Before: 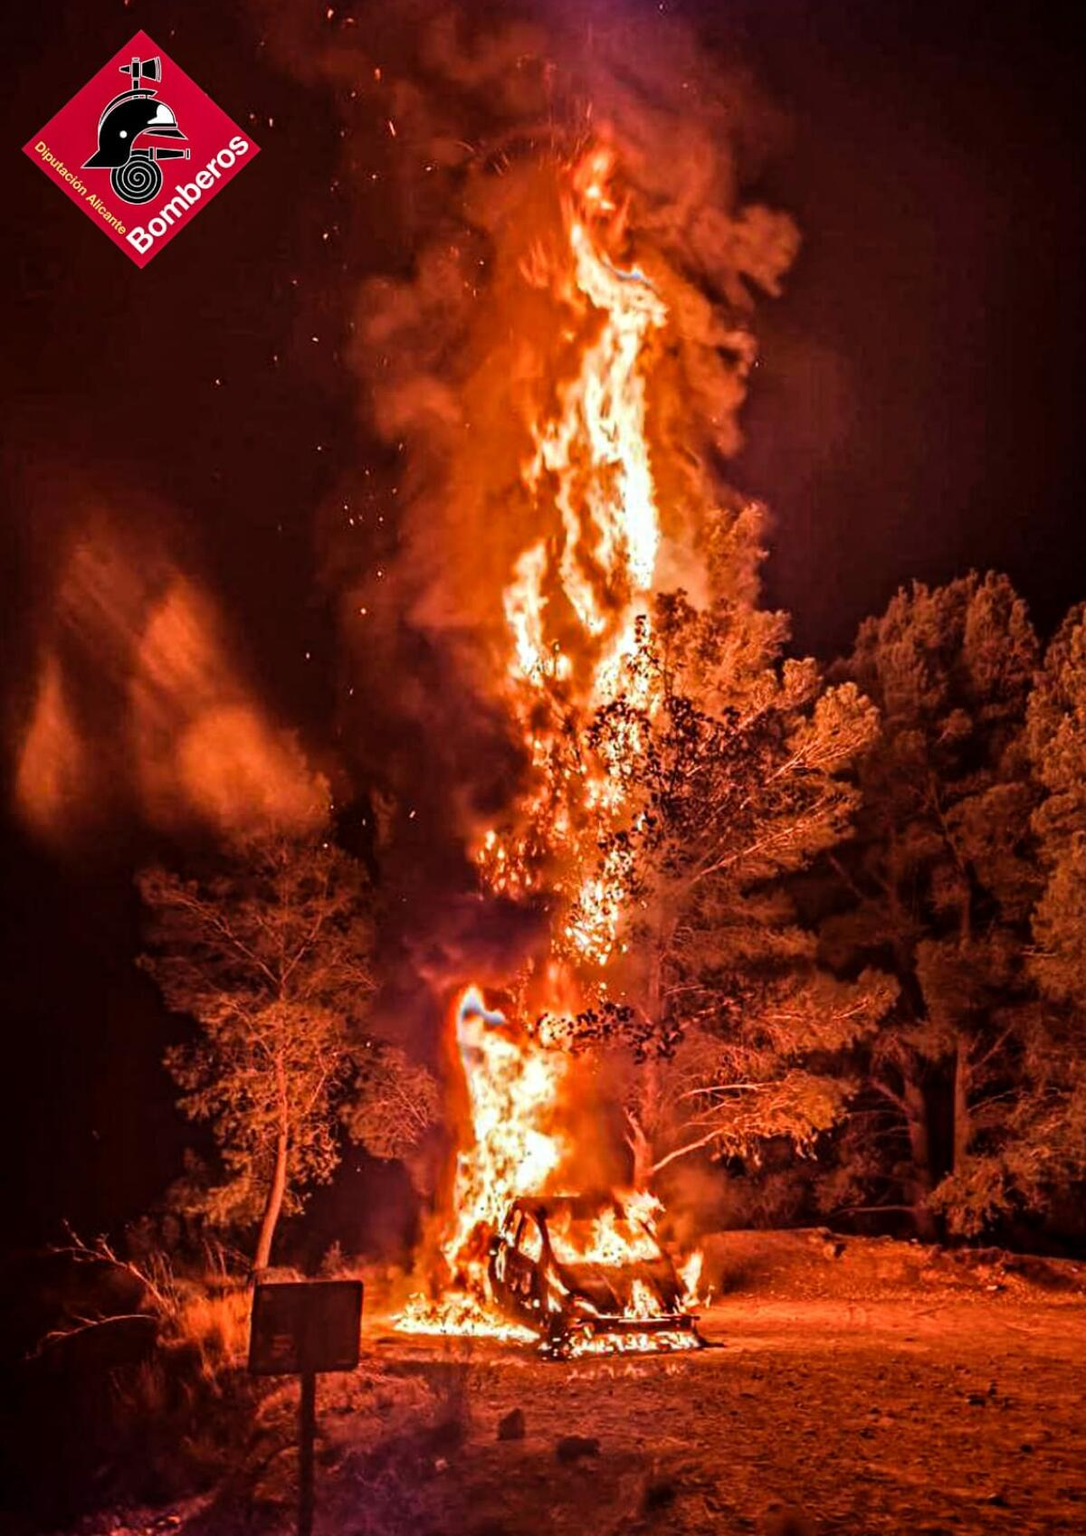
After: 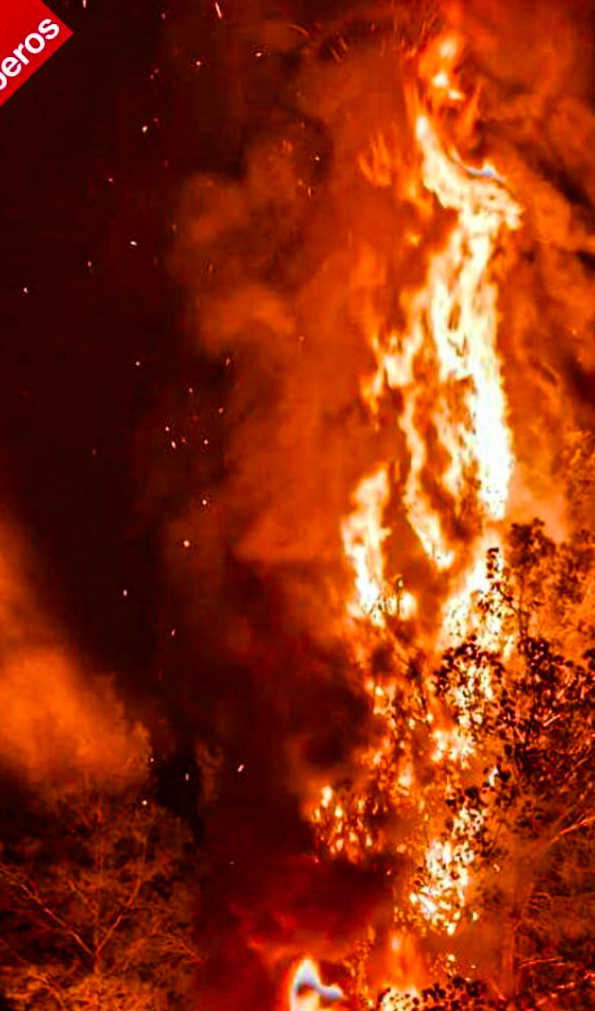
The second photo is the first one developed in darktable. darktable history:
crop: left 17.948%, top 7.793%, right 32.448%, bottom 32.63%
exposure: compensate highlight preservation false
color balance rgb: linear chroma grading › global chroma 20.433%, perceptual saturation grading › global saturation 0.358%, perceptual saturation grading › highlights -17.182%, perceptual saturation grading › mid-tones 33.12%, perceptual saturation grading › shadows 50.271%, global vibrance 20%
